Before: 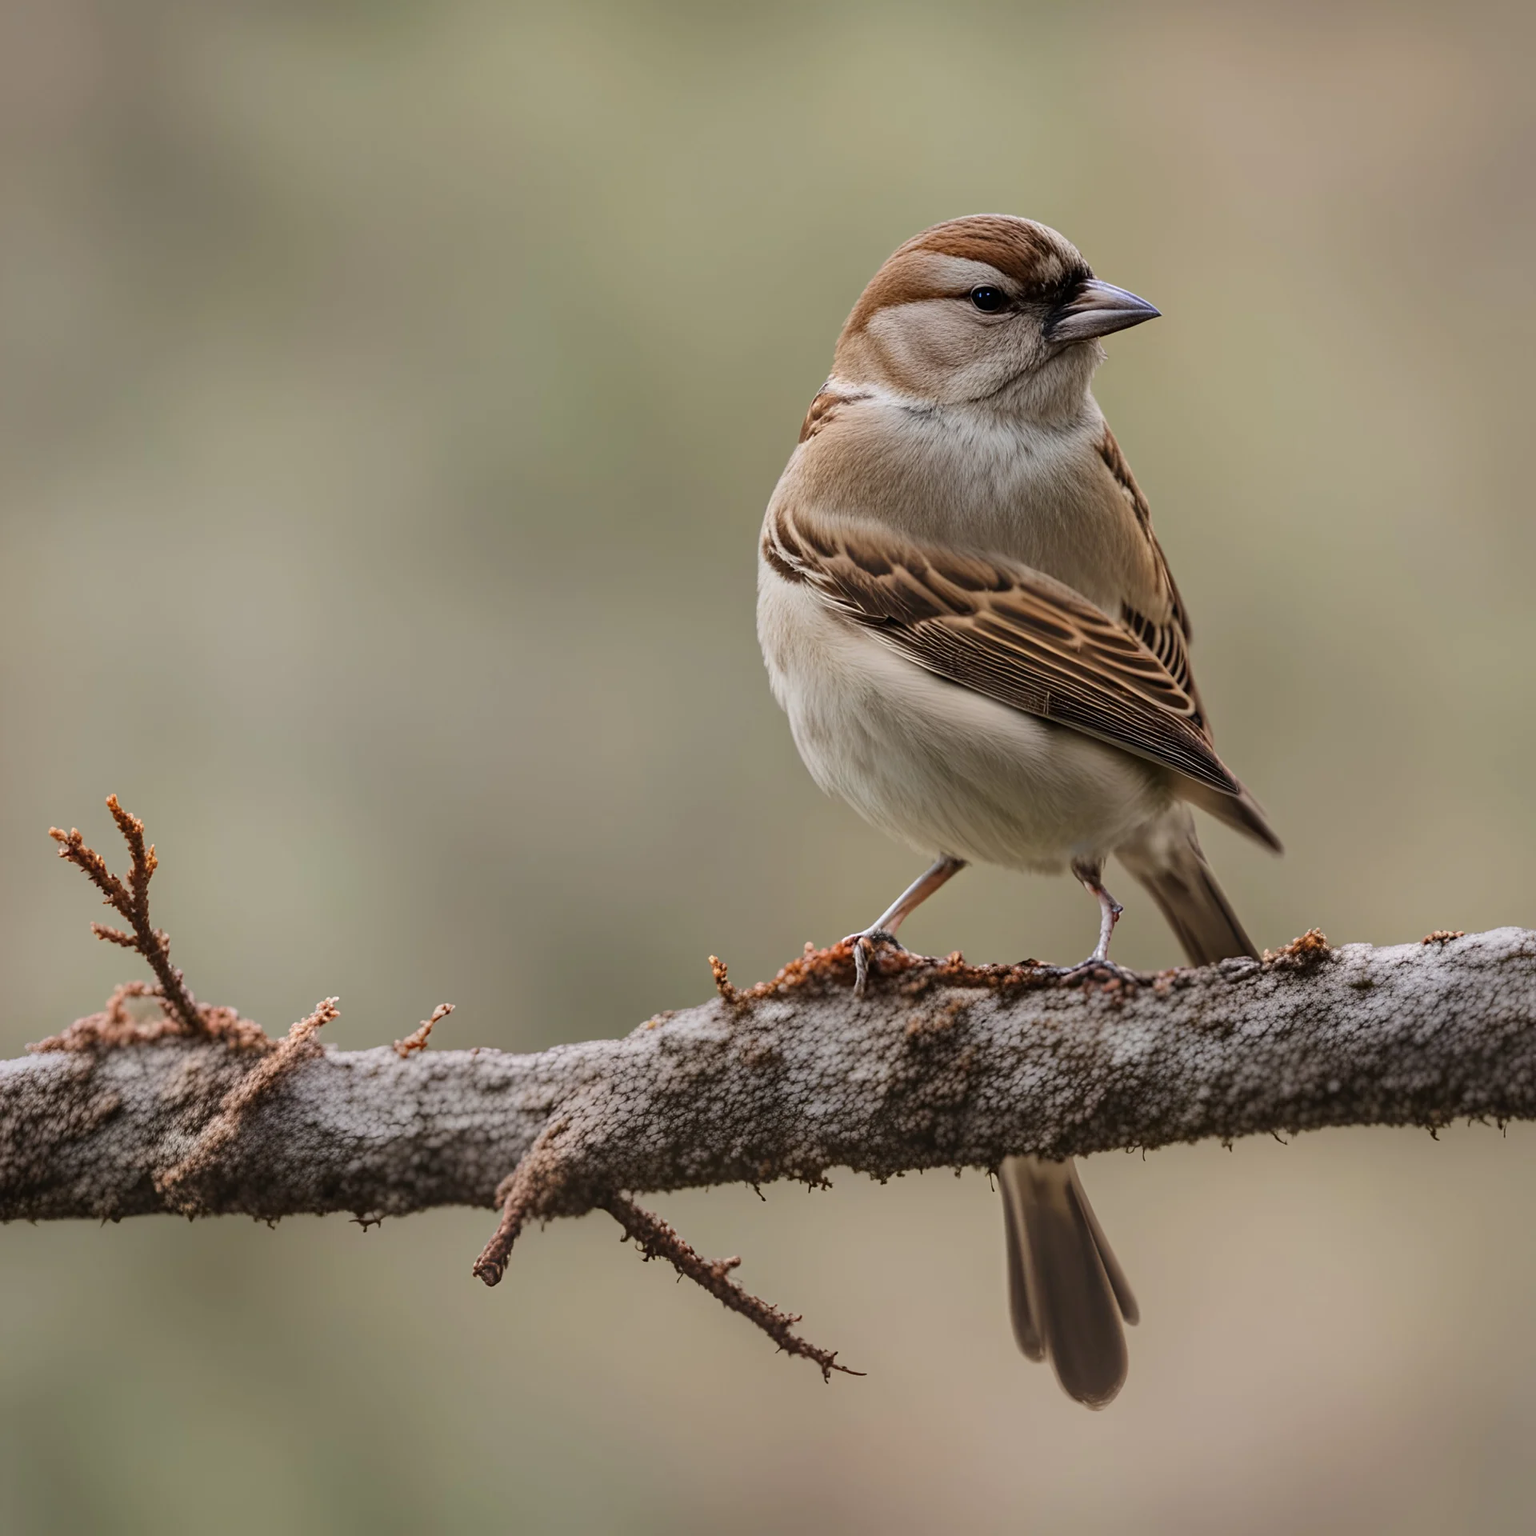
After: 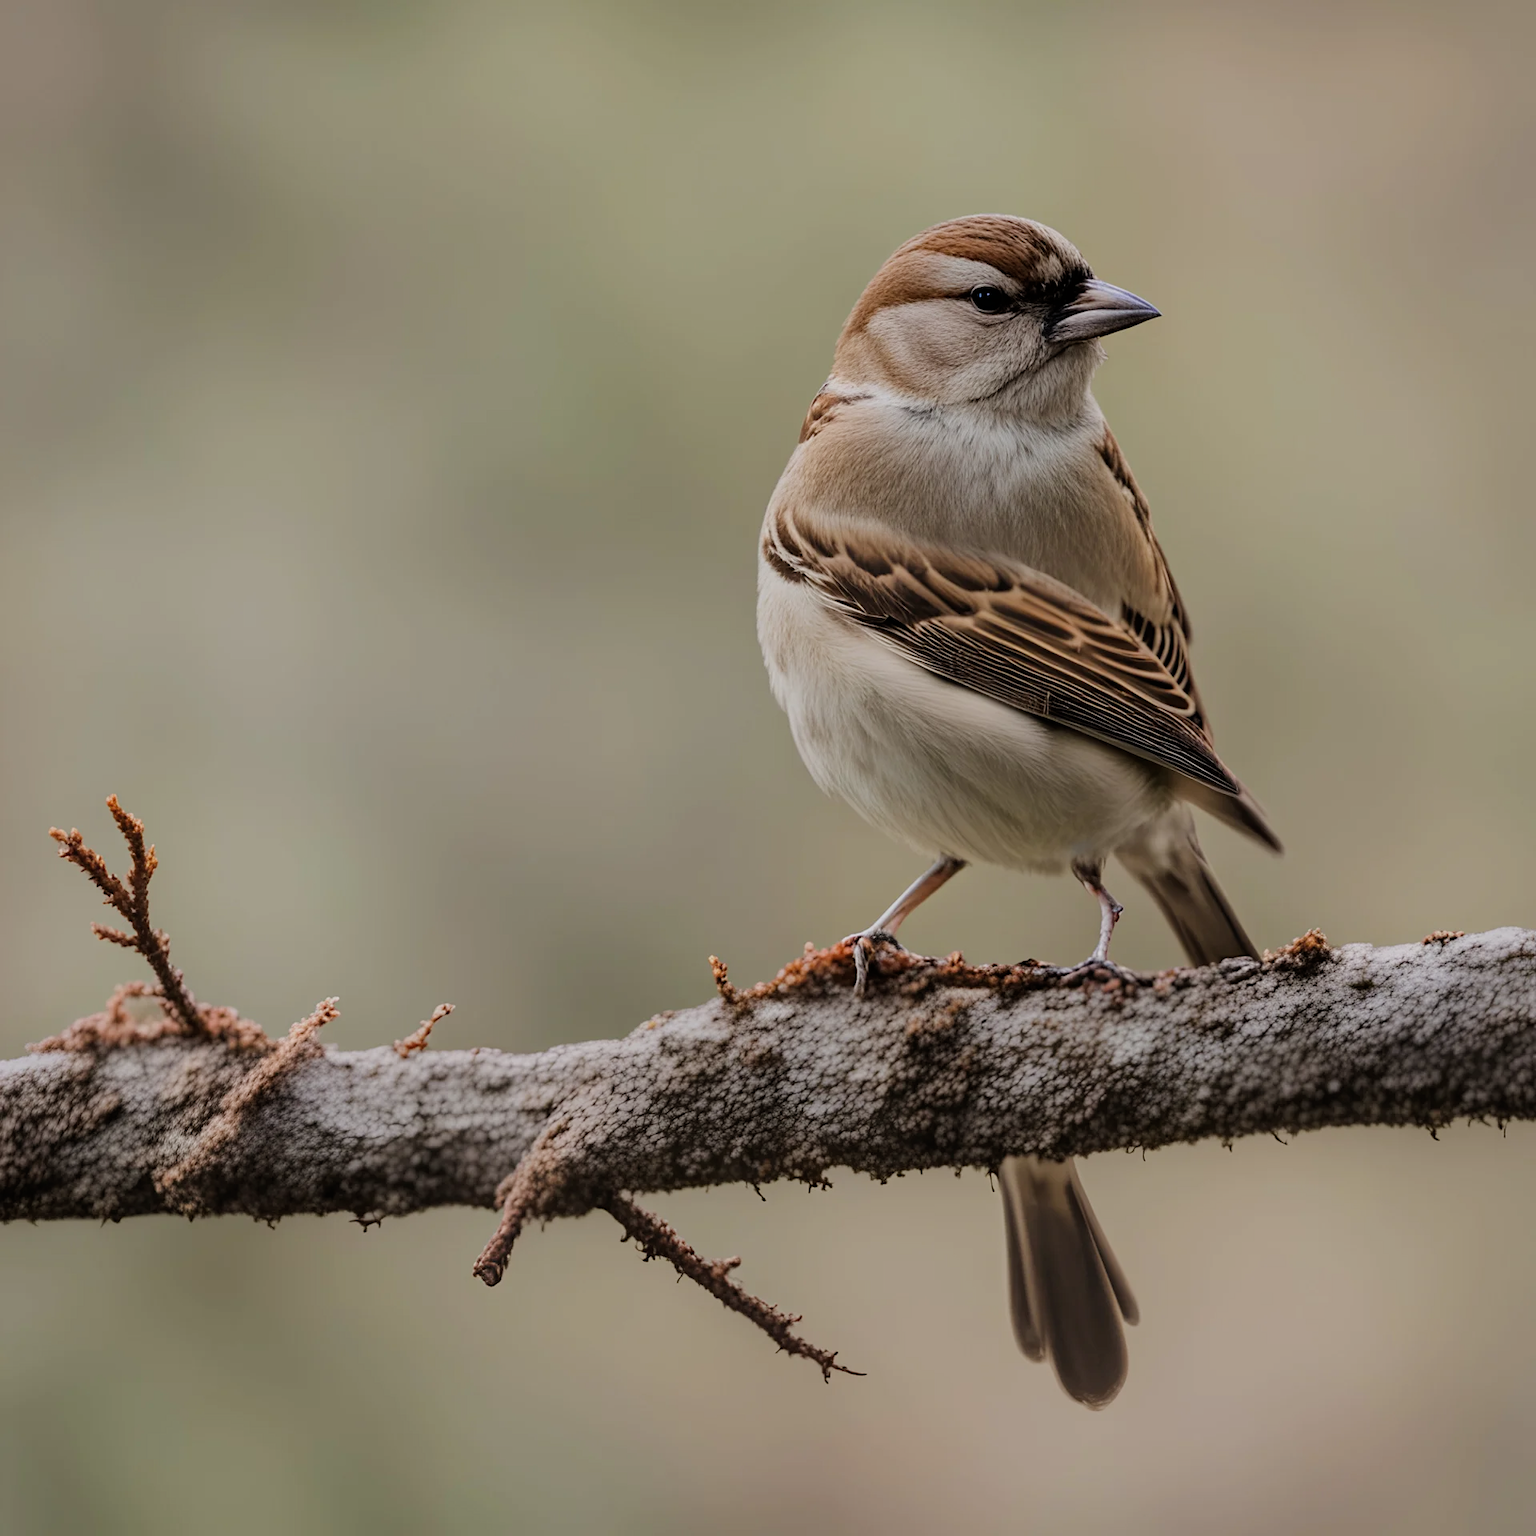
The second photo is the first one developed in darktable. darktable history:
filmic rgb: black relative exposure -7.99 EV, white relative exposure 4.01 EV, hardness 4.16
